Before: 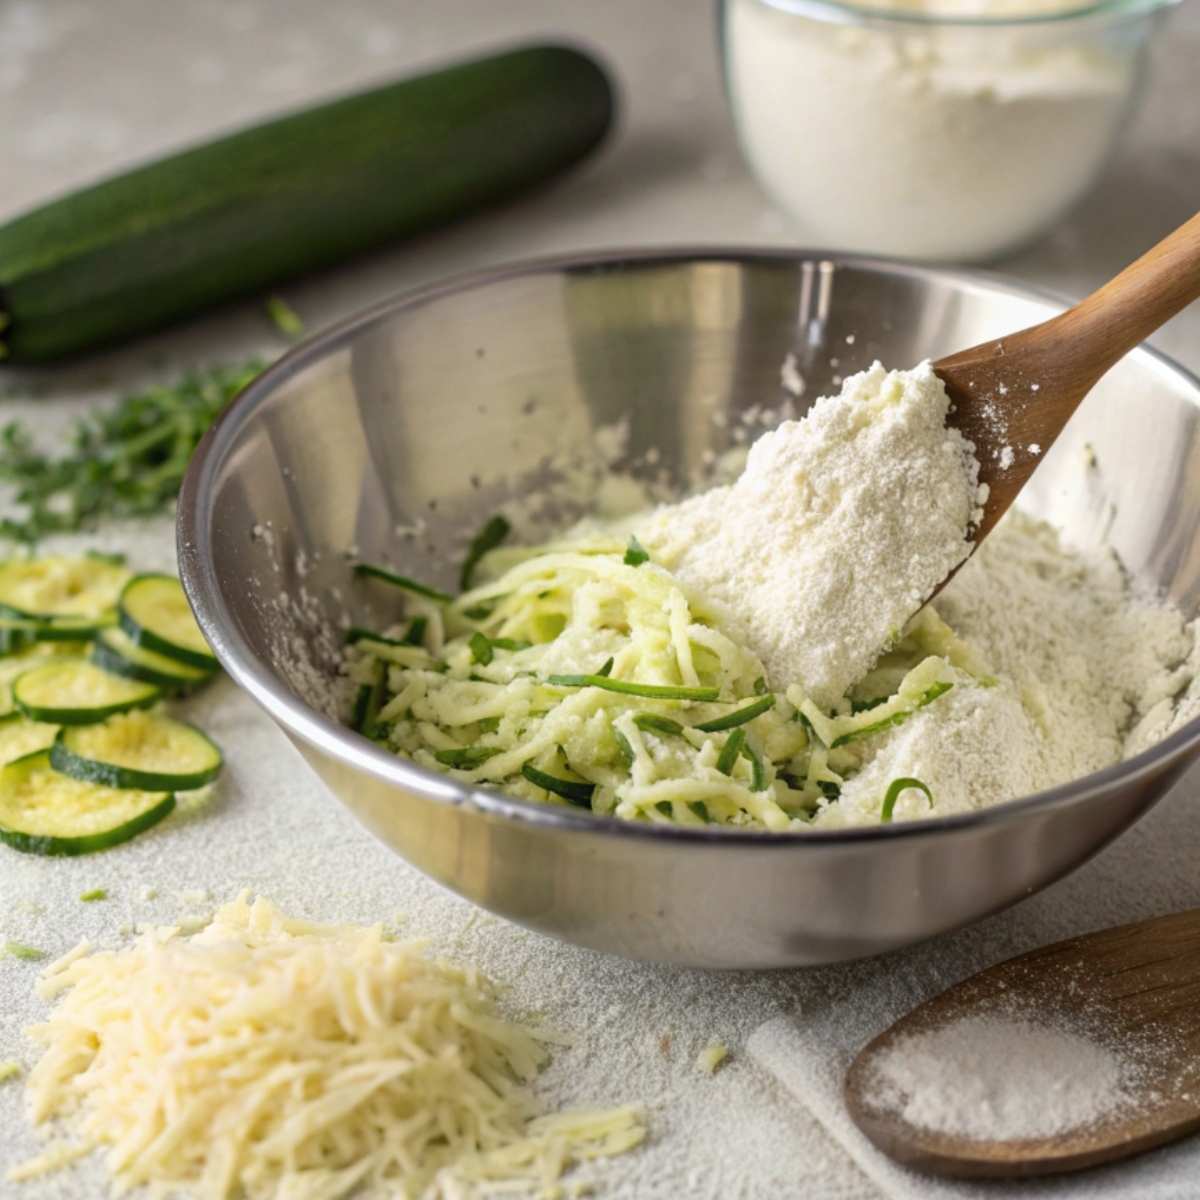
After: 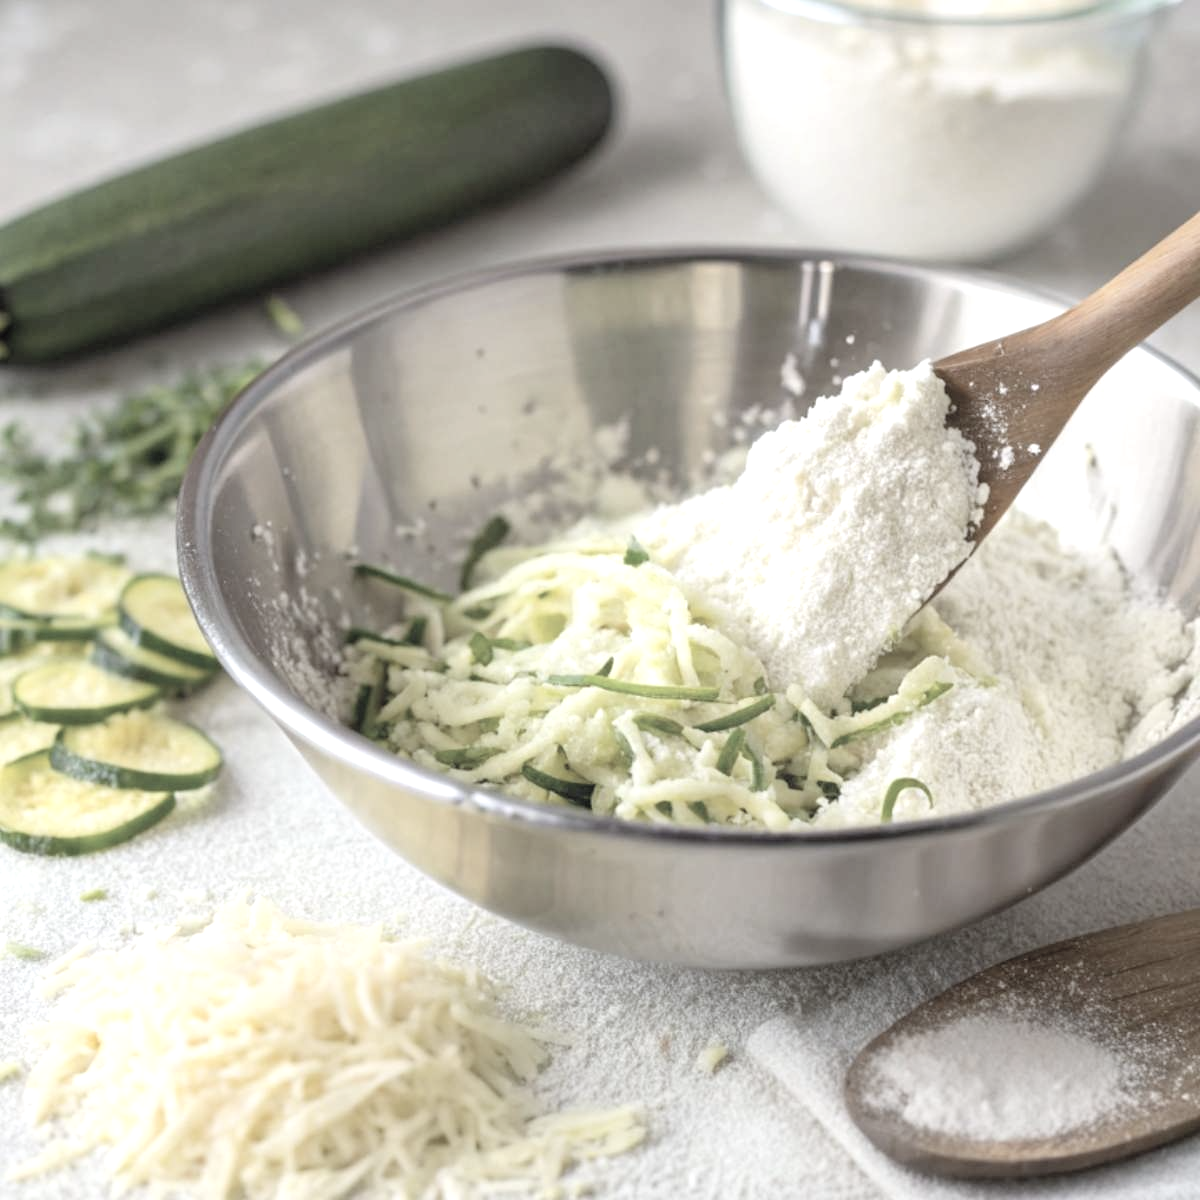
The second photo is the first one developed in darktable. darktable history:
contrast brightness saturation: brightness 0.18, saturation -0.5
exposure: exposure 0.426 EV, compensate highlight preservation false
white balance: red 0.98, blue 1.034
